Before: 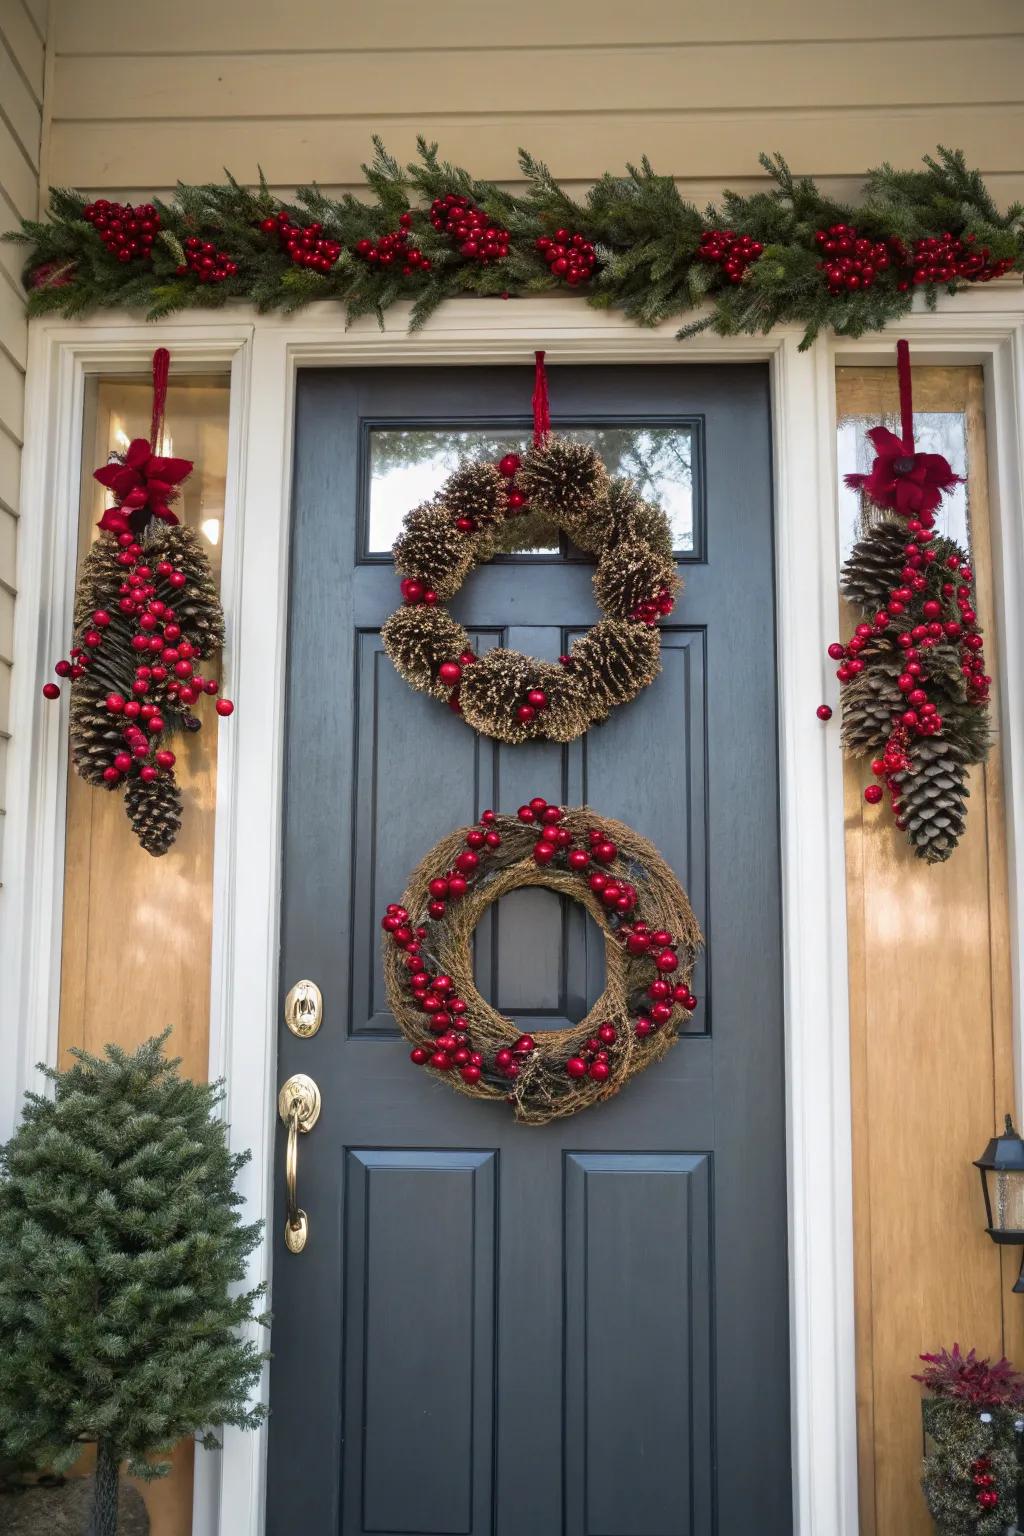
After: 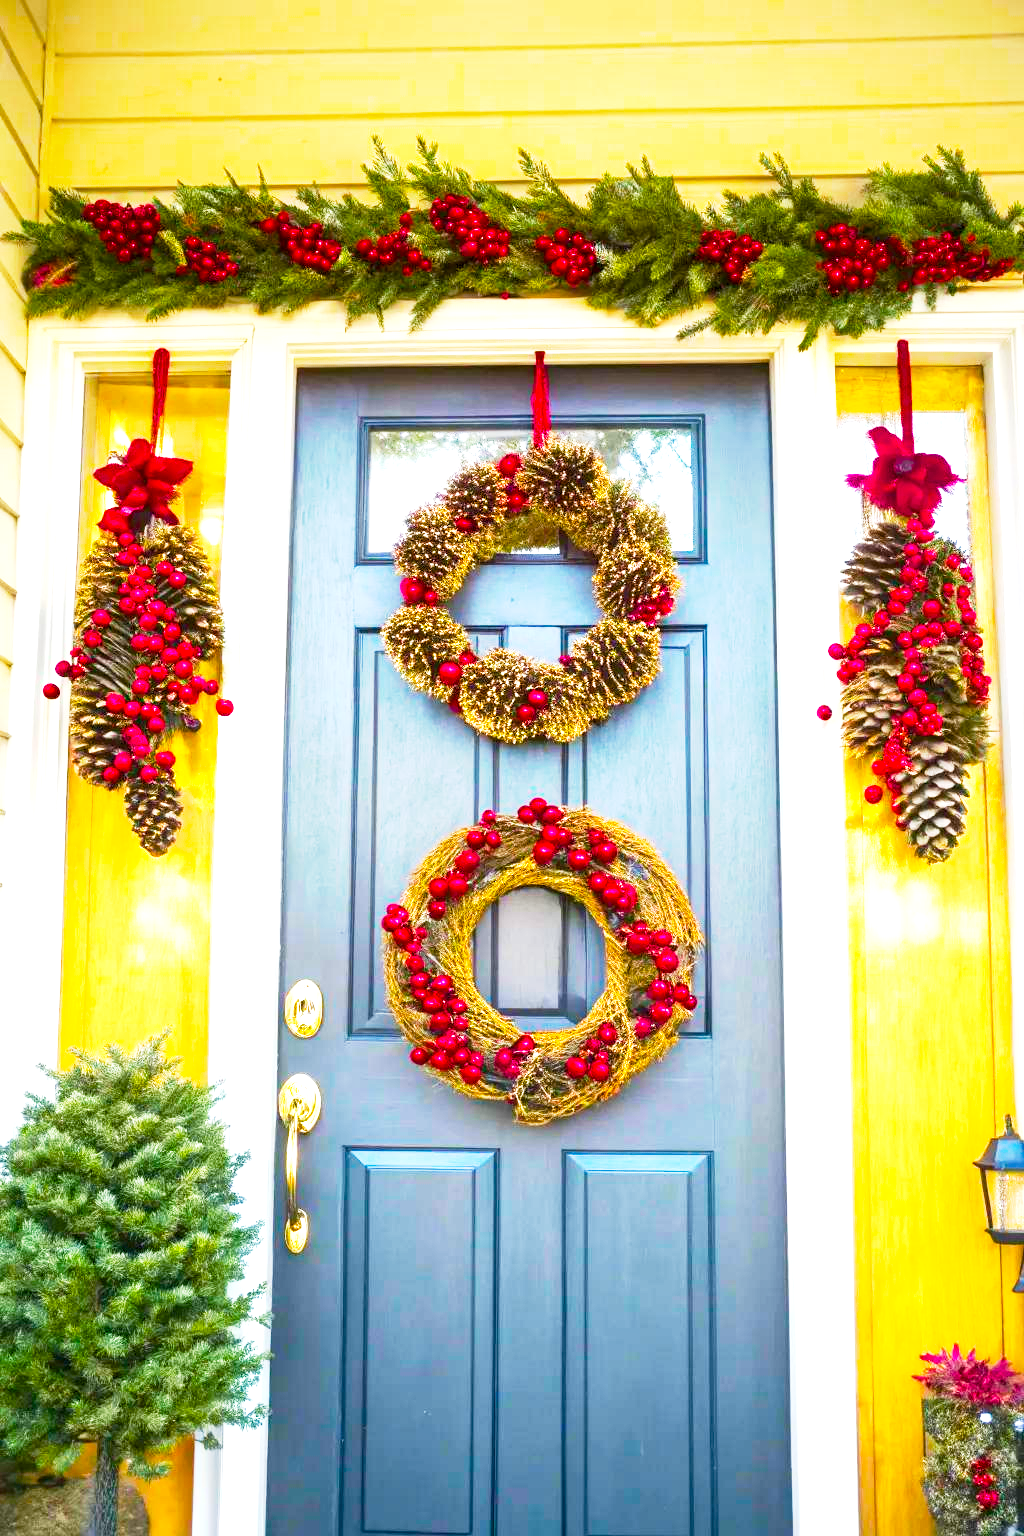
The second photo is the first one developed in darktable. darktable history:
local contrast: highlights 100%, shadows 100%, detail 120%, midtone range 0.2
color balance rgb: linear chroma grading › global chroma 42%, perceptual saturation grading › global saturation 42%, perceptual brilliance grading › global brilliance 25%, global vibrance 33%
base curve: curves: ch0 [(0, 0) (0.088, 0.125) (0.176, 0.251) (0.354, 0.501) (0.613, 0.749) (1, 0.877)], preserve colors none
exposure: exposure 1 EV, compensate highlight preservation false
color balance: output saturation 98.5%
